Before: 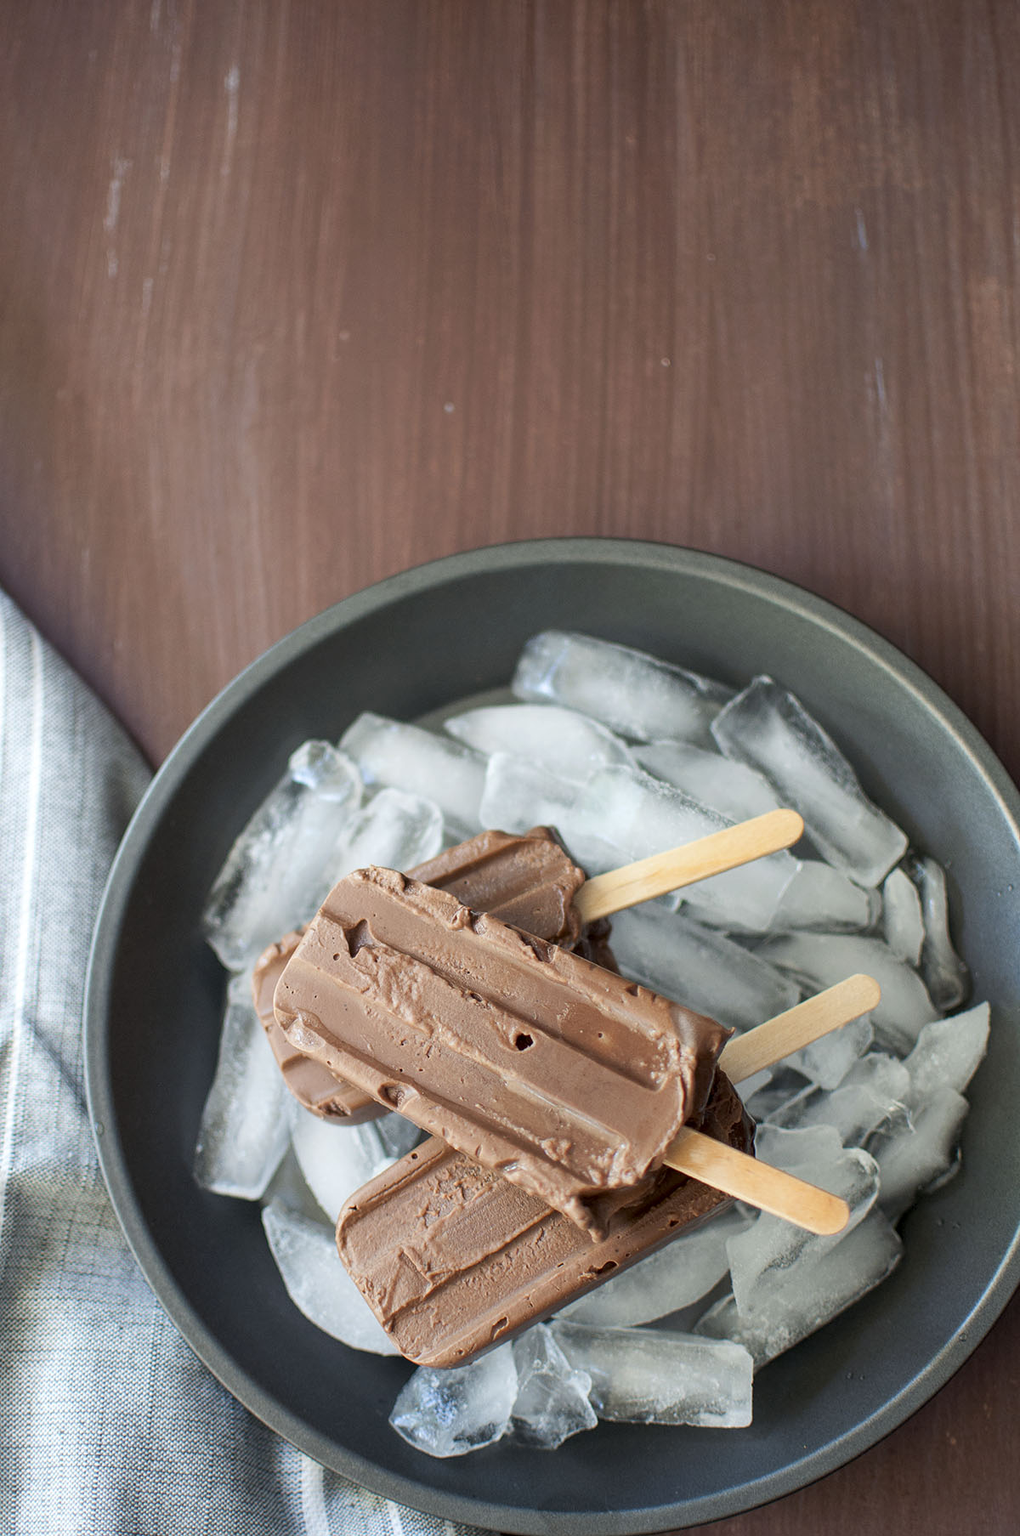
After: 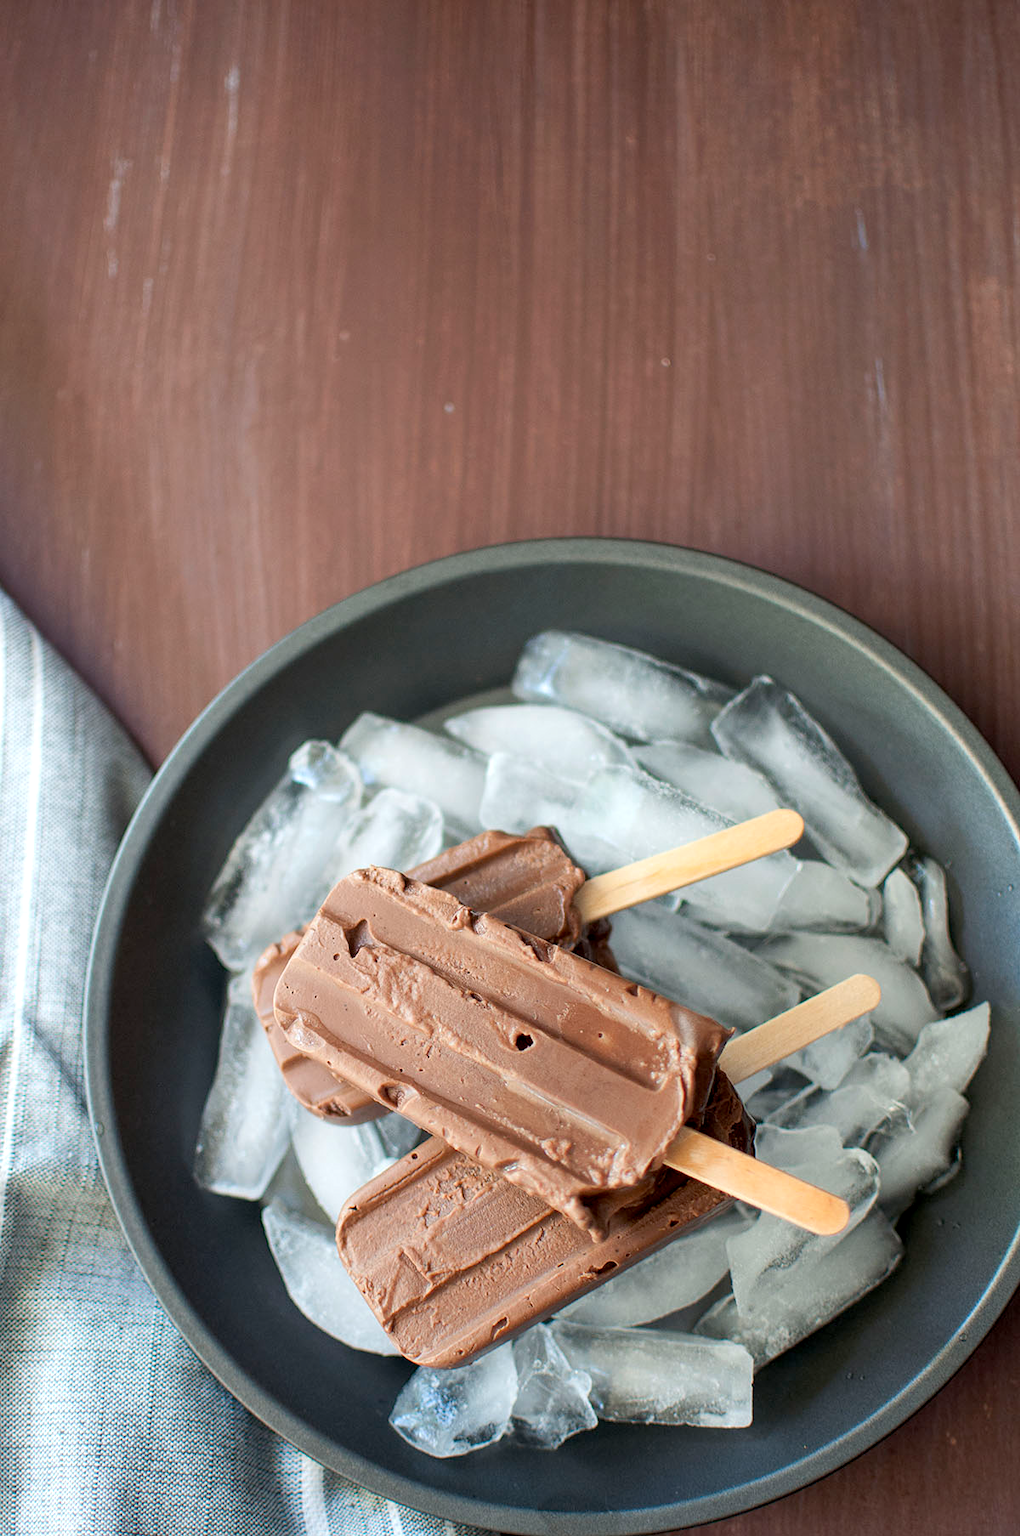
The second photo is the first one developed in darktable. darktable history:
exposure: black level correction 0.003, exposure 0.149 EV, compensate highlight preservation false
